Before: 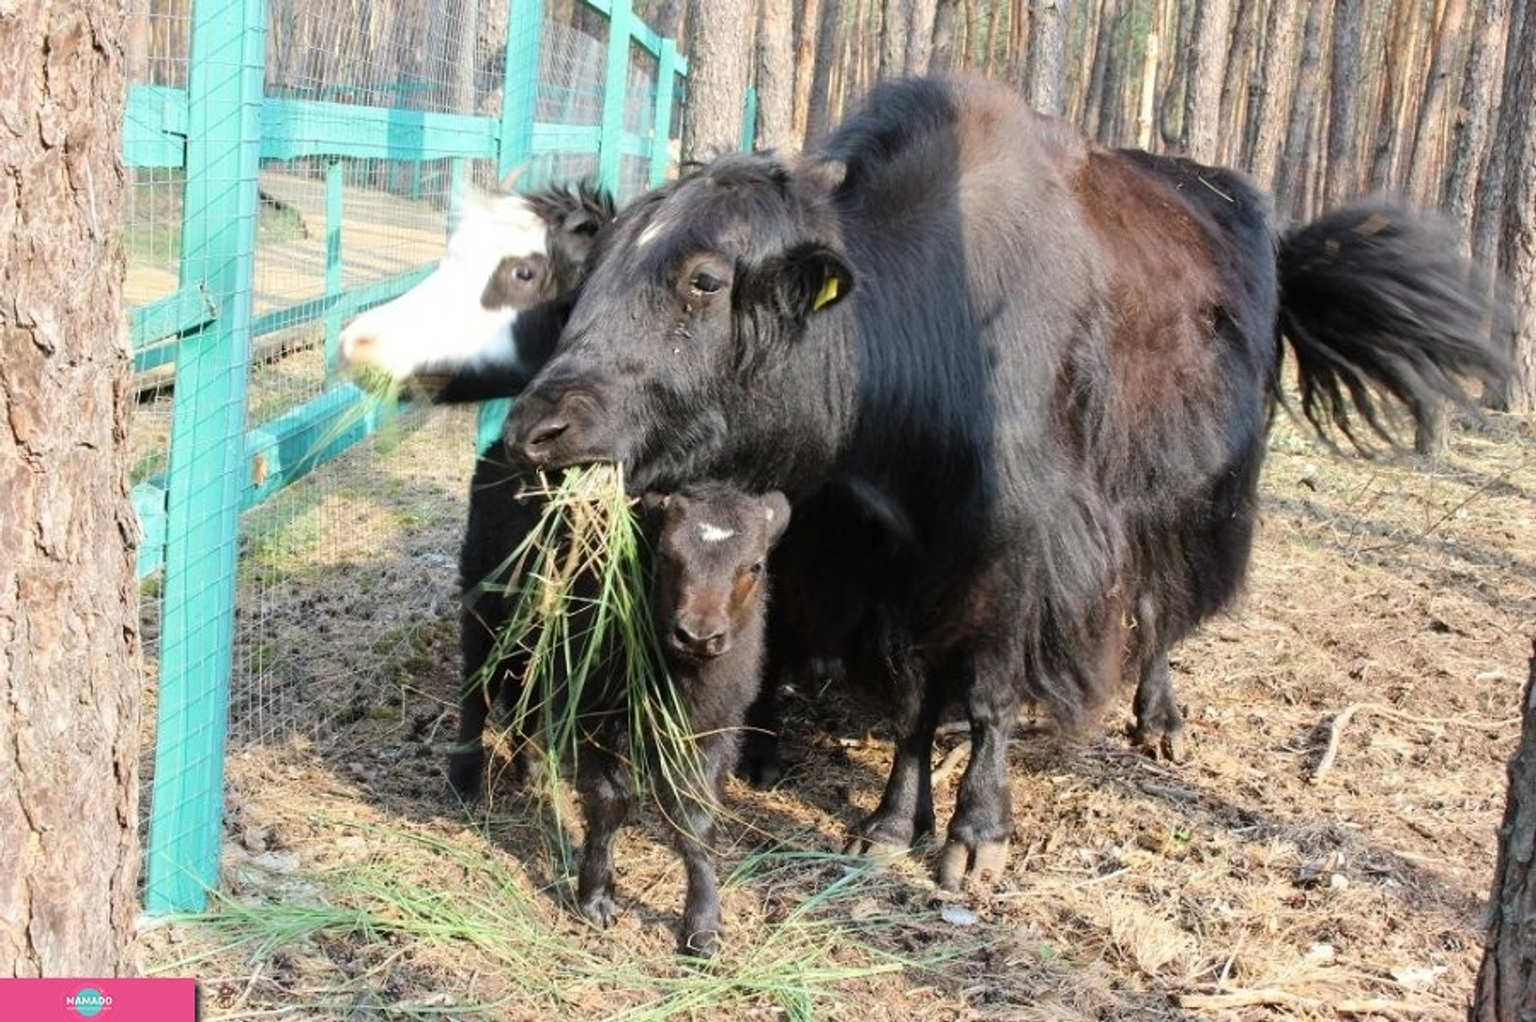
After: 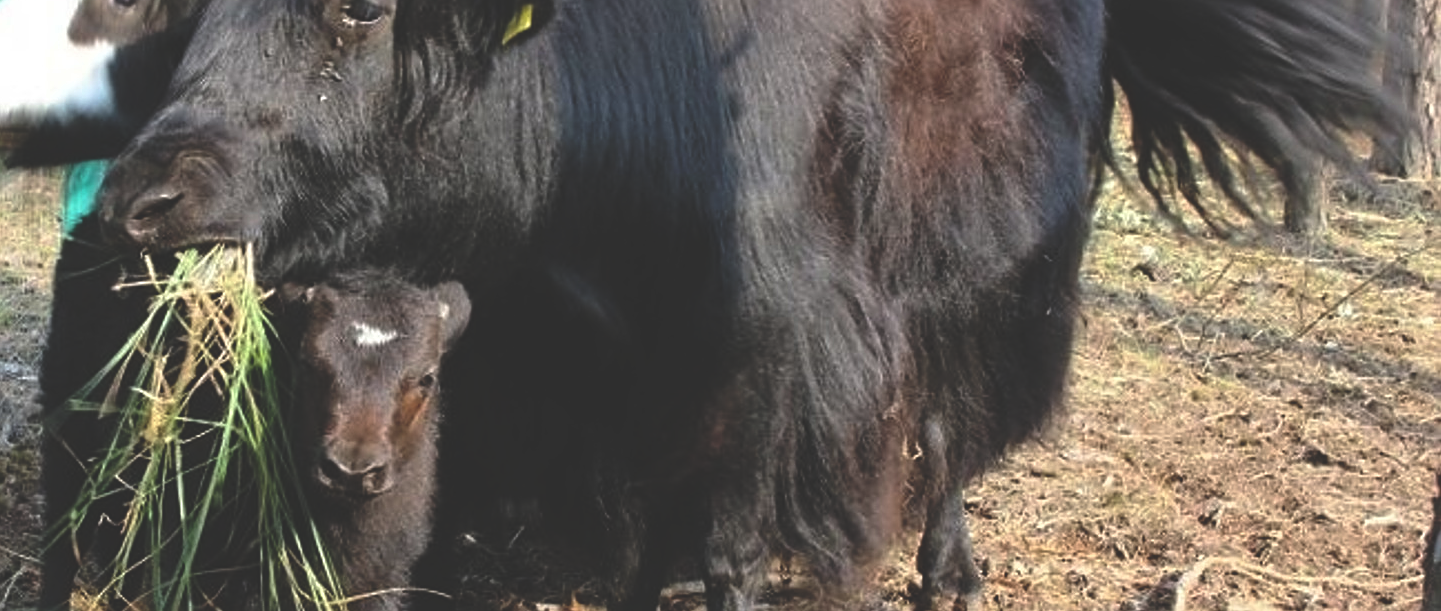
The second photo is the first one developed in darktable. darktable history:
rgb curve: curves: ch0 [(0, 0.186) (0.314, 0.284) (0.775, 0.708) (1, 1)], compensate middle gray true, preserve colors none
crop and rotate: left 27.938%, top 27.046%, bottom 27.046%
sharpen: on, module defaults
